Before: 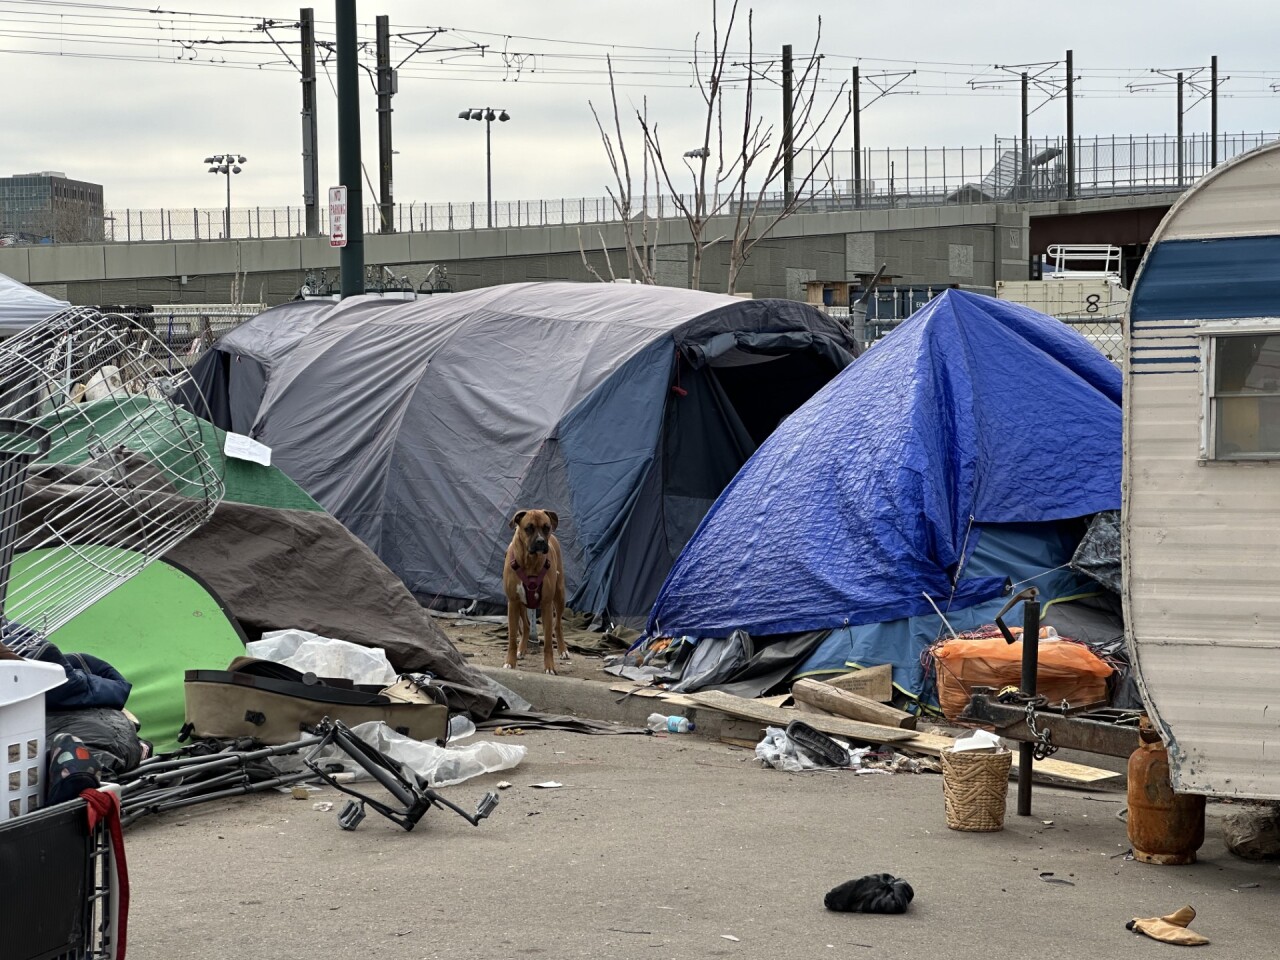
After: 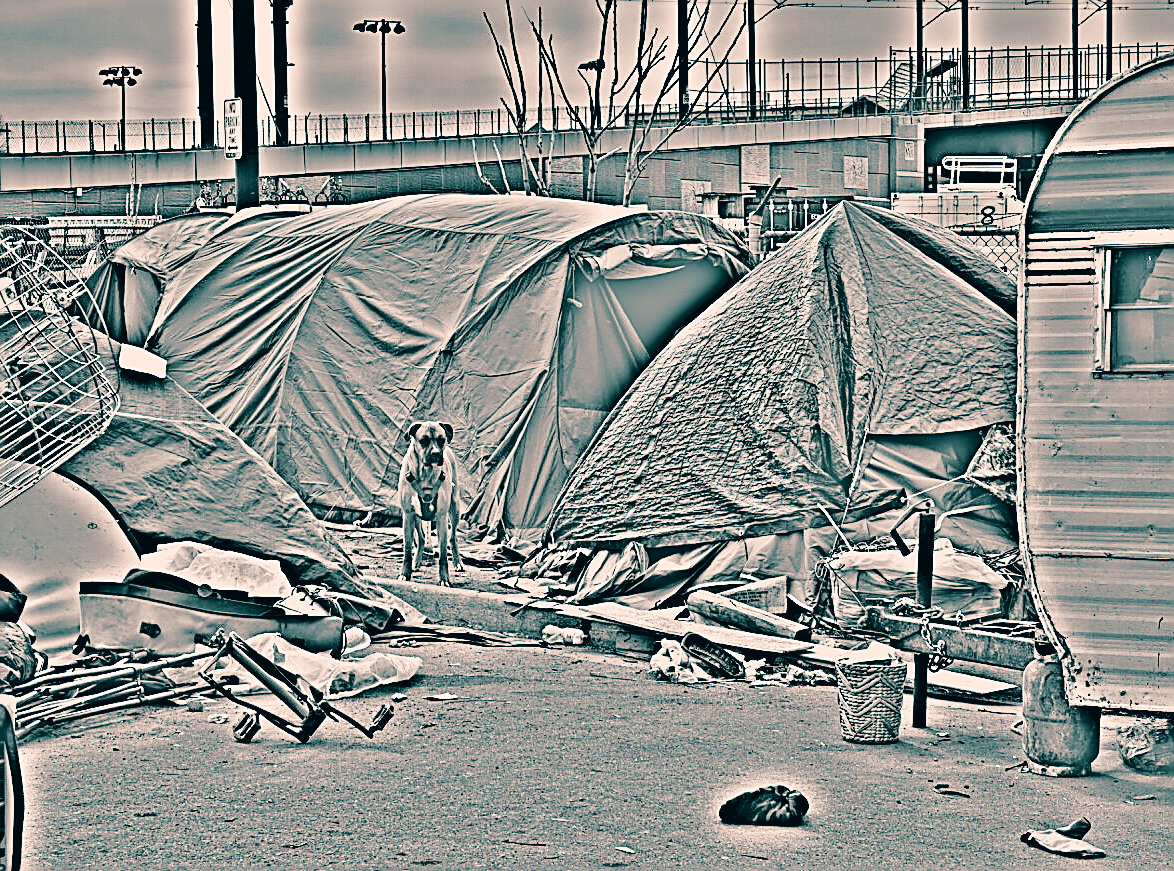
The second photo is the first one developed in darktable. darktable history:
exposure: exposure 0.2 EV, compensate highlight preservation false
sharpen: amount 1
base curve: curves: ch0 [(0, 0) (0.088, 0.125) (0.176, 0.251) (0.354, 0.501) (0.613, 0.749) (1, 0.877)], preserve colors none
tone curve: curves: ch0 [(0, 0) (0.003, 0.041) (0.011, 0.042) (0.025, 0.041) (0.044, 0.043) (0.069, 0.048) (0.1, 0.059) (0.136, 0.079) (0.177, 0.107) (0.224, 0.152) (0.277, 0.235) (0.335, 0.331) (0.399, 0.427) (0.468, 0.512) (0.543, 0.595) (0.623, 0.668) (0.709, 0.736) (0.801, 0.813) (0.898, 0.891) (1, 1)], preserve colors none
color correction: highlights a* 10.32, highlights b* 14.66, shadows a* -9.59, shadows b* -15.02
crop and rotate: left 8.262%, top 9.226%
highpass: on, module defaults
split-toning: shadows › hue 183.6°, shadows › saturation 0.52, highlights › hue 0°, highlights › saturation 0
